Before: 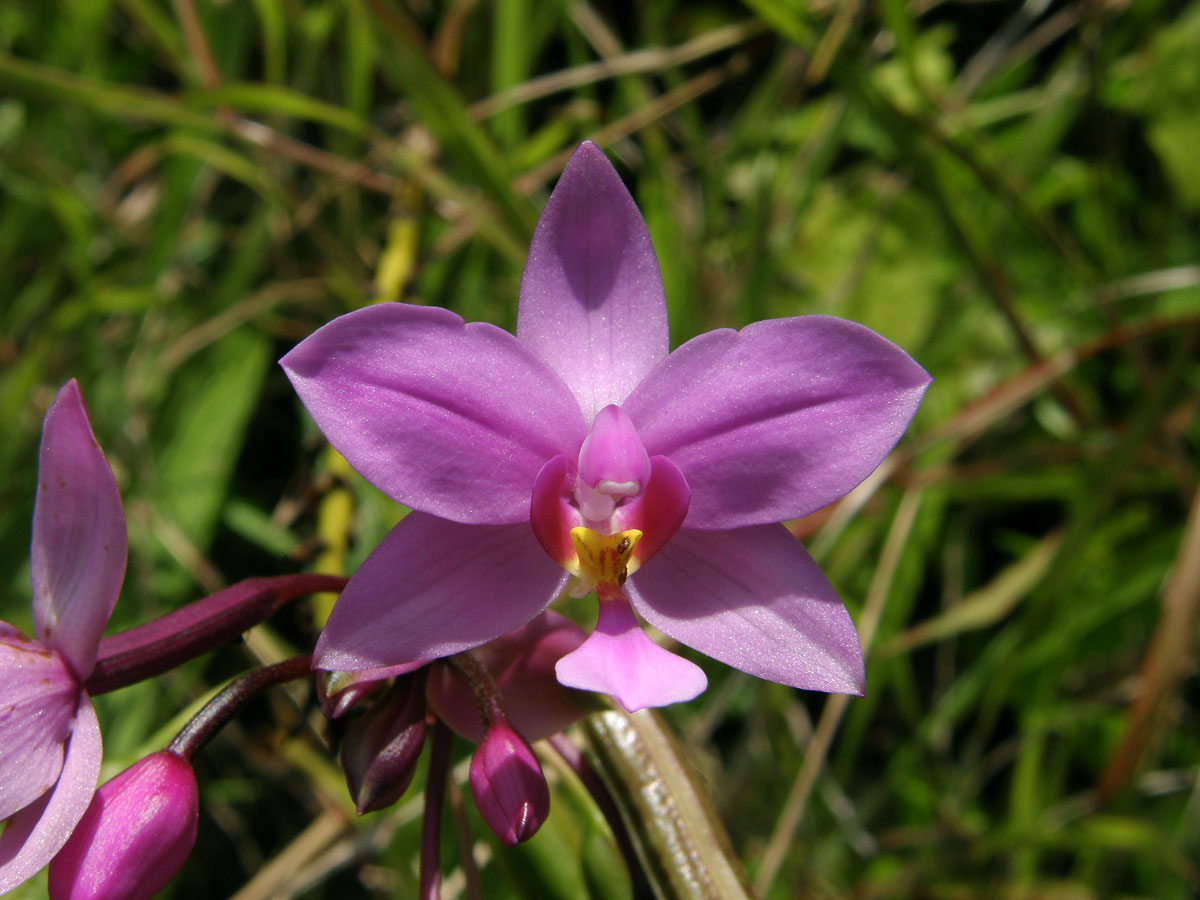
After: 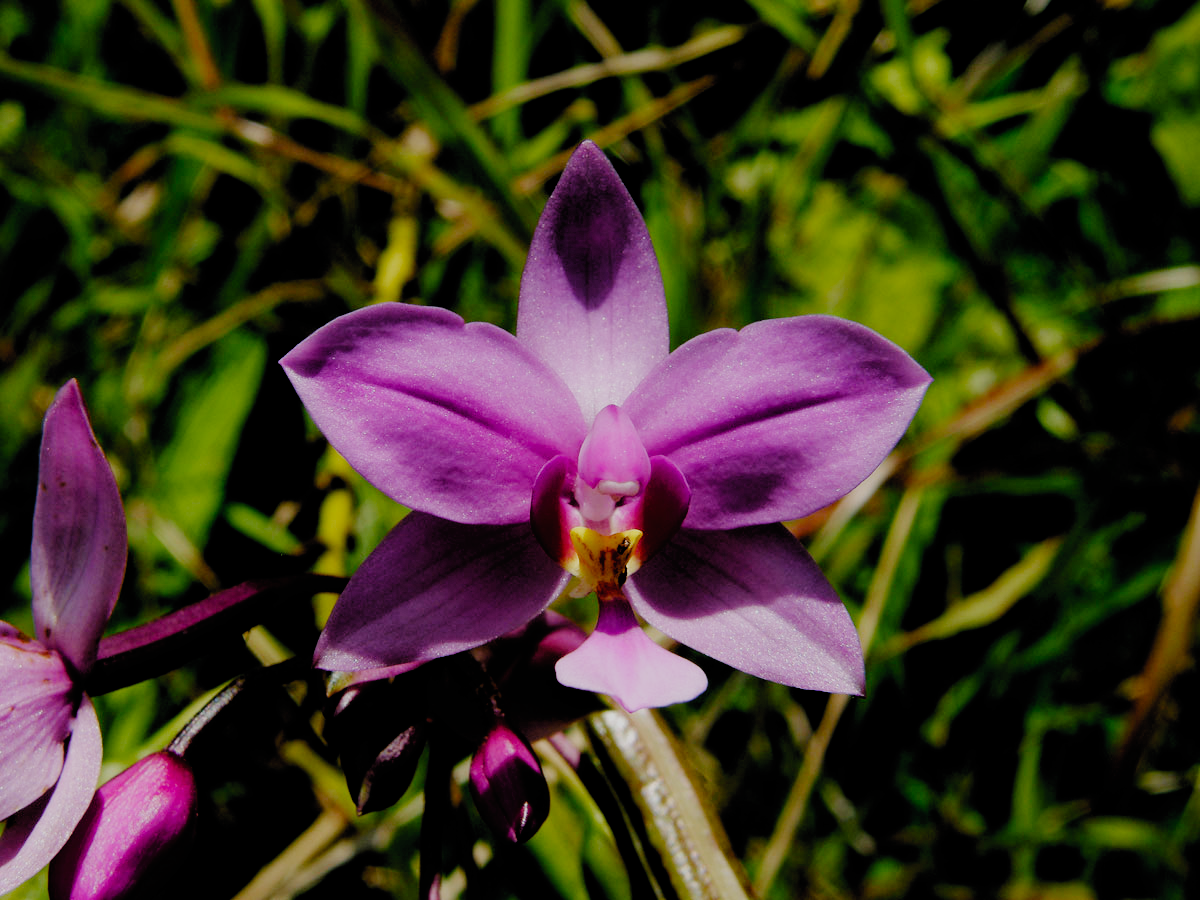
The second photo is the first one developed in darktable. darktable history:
filmic rgb: black relative exposure -2.91 EV, white relative exposure 4.56 EV, hardness 1.69, contrast 1.248, preserve chrominance no, color science v4 (2020), contrast in shadows soft, contrast in highlights soft
